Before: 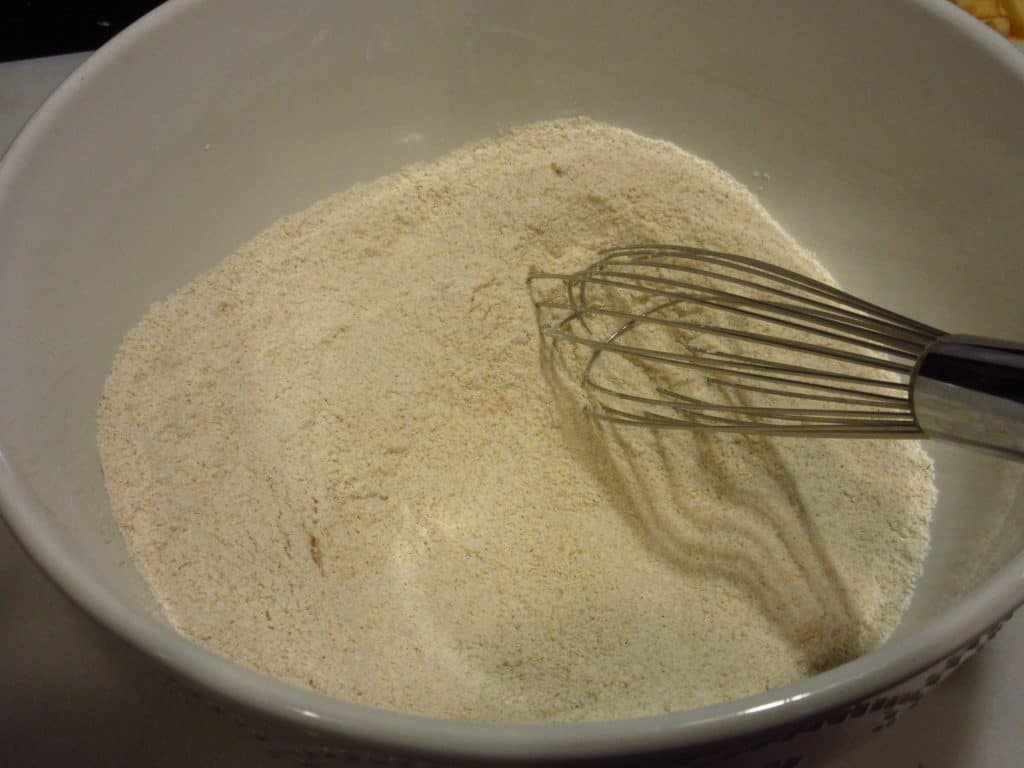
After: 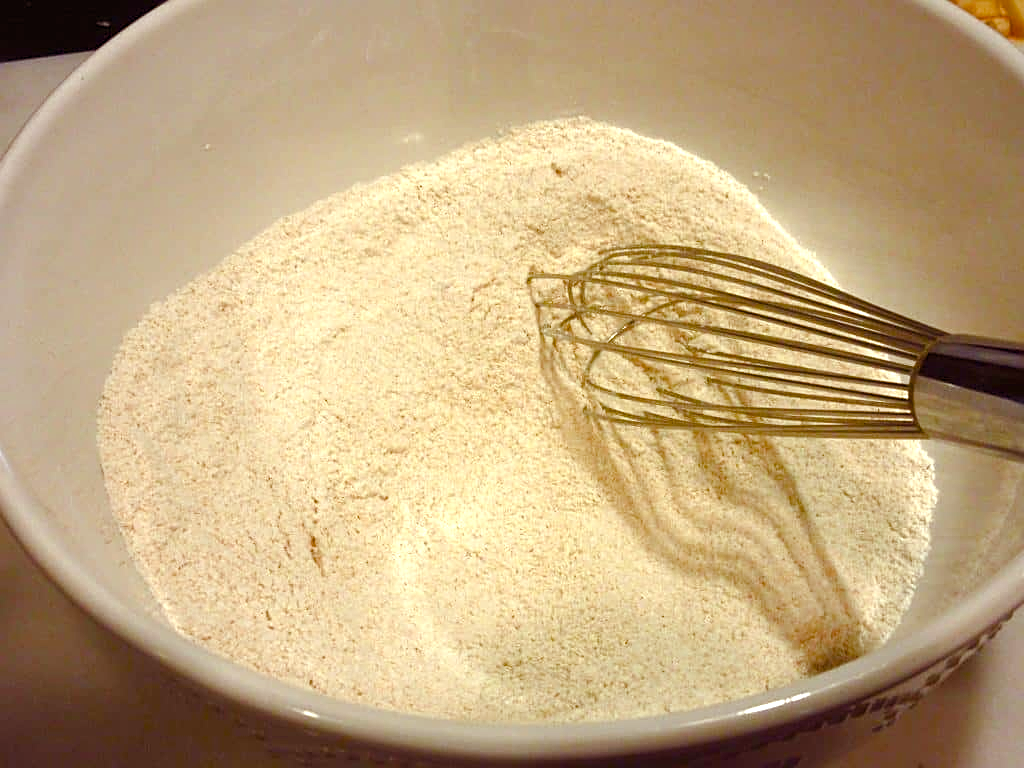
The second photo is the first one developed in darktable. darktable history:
color balance rgb: power › chroma 1.547%, power › hue 28.37°, highlights gain › luminance 6.993%, highlights gain › chroma 1.907%, highlights gain › hue 89.84°, perceptual saturation grading › global saturation 0.569%, perceptual saturation grading › highlights -29.218%, perceptual saturation grading › mid-tones 29.122%, perceptual saturation grading › shadows 59.003%
exposure: black level correction 0, exposure 1.001 EV, compensate highlight preservation false
sharpen: on, module defaults
